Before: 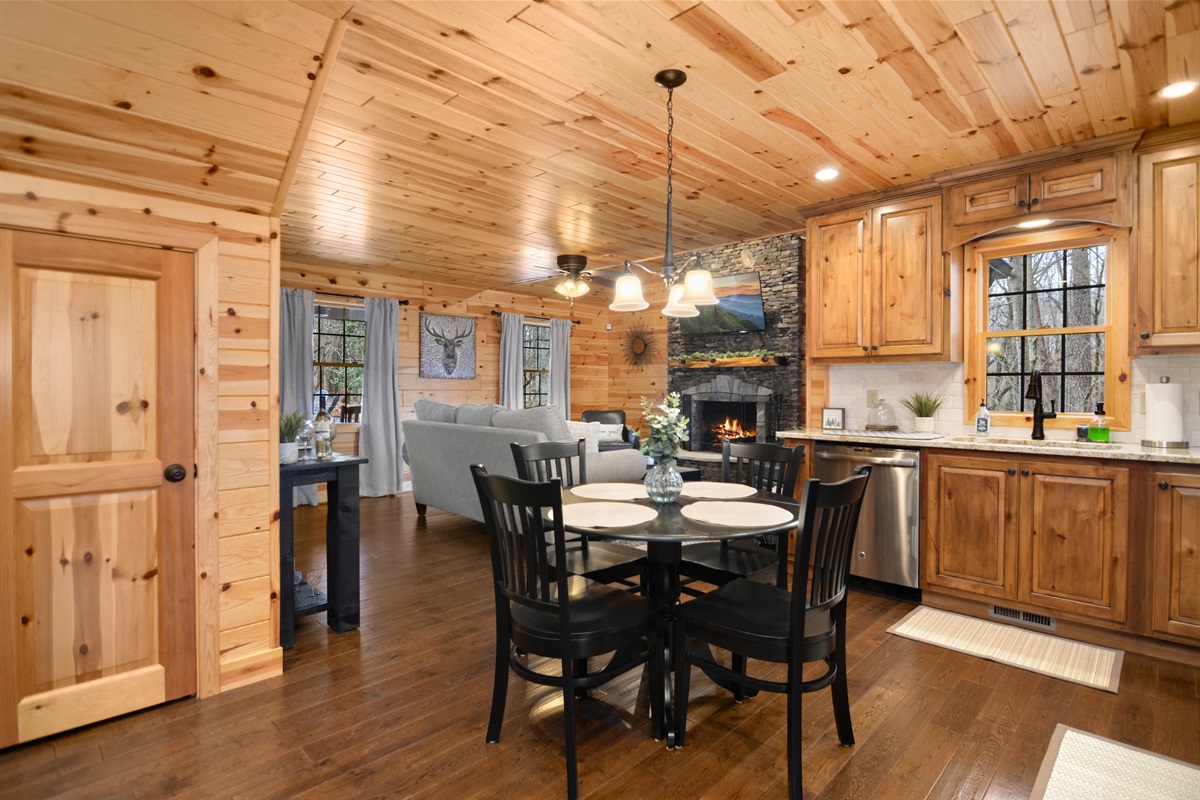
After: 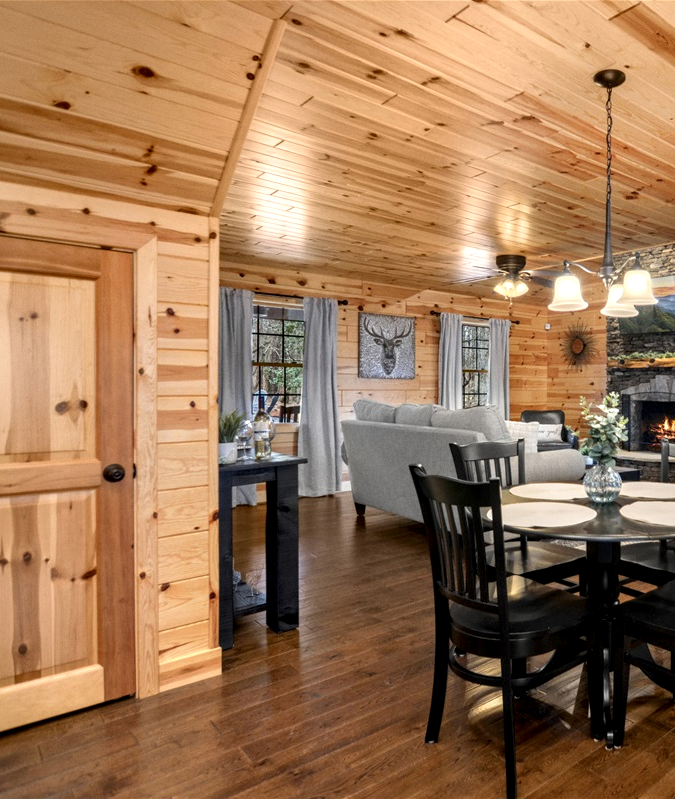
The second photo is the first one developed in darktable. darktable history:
crop: left 5.114%, right 38.589%
grain: coarseness 14.57 ISO, strength 8.8%
local contrast: detail 142%
